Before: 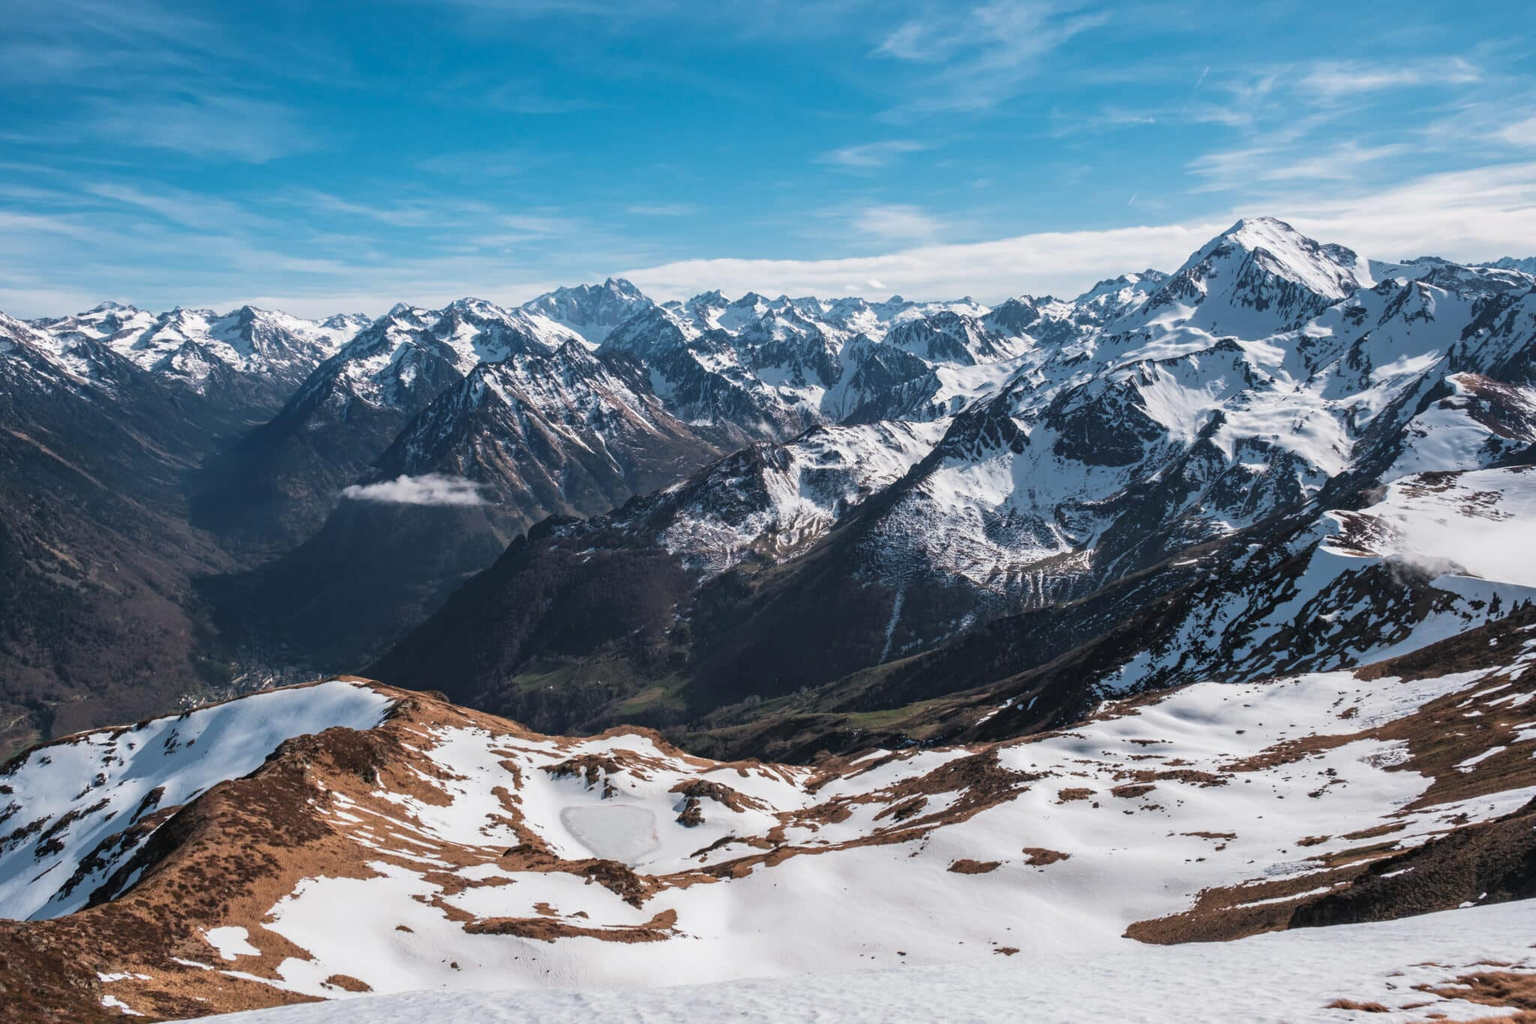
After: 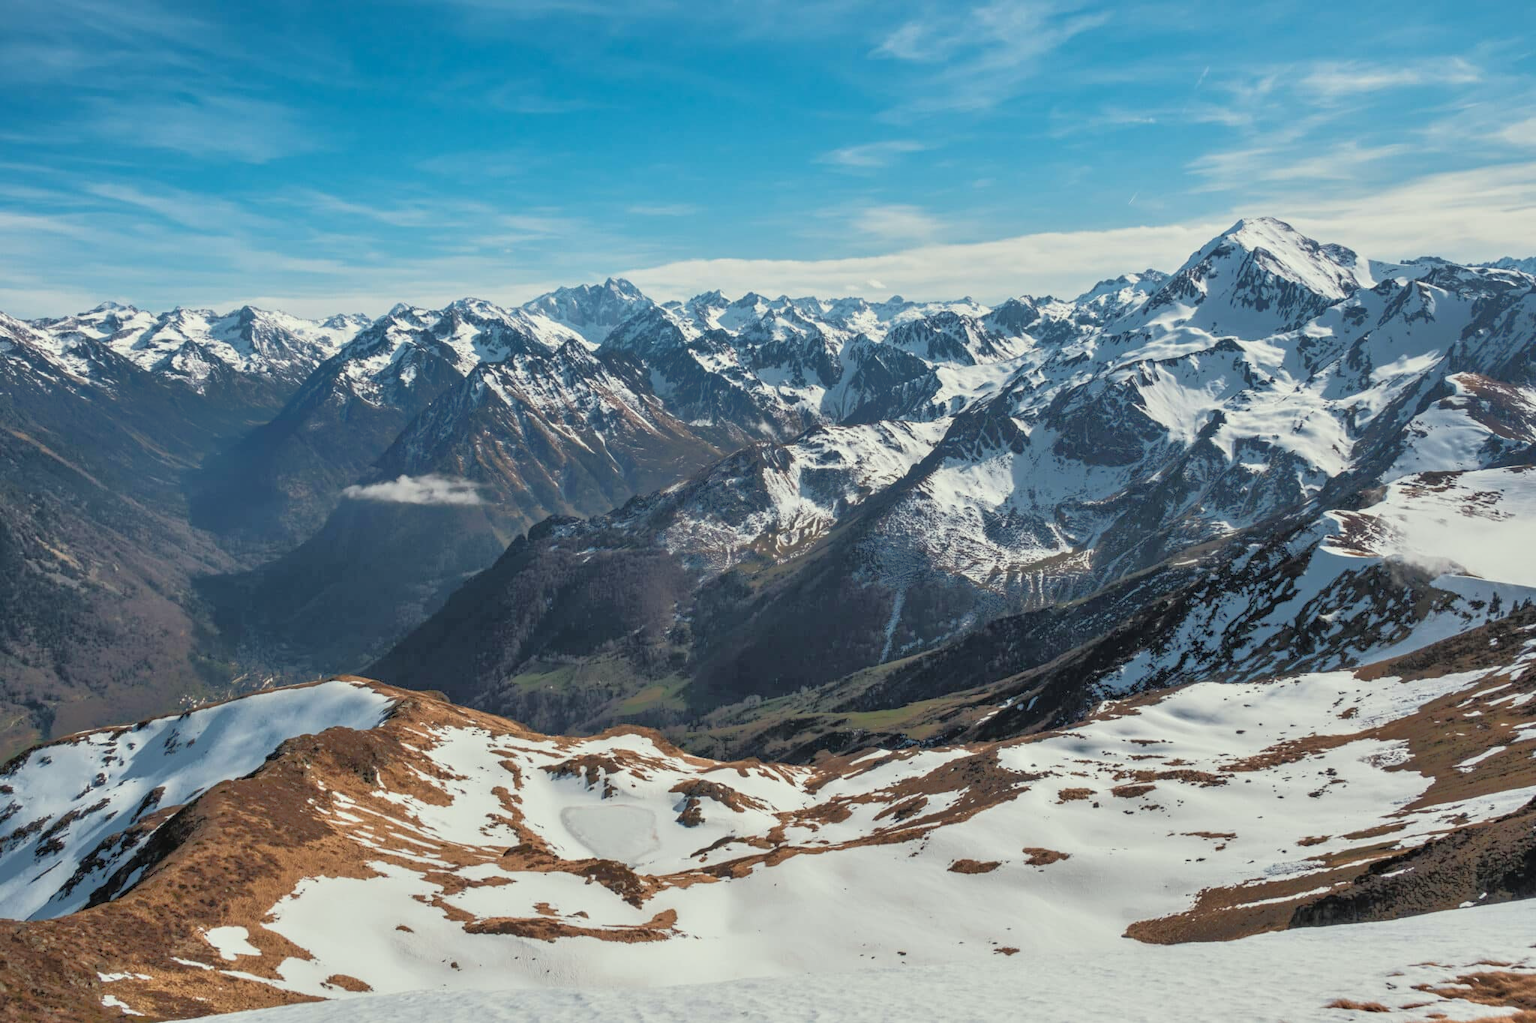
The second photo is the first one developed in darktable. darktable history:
color correction: highlights a* -4.28, highlights b* 6.53
color balance rgb: contrast -10%
tone equalizer: -8 EV -0.528 EV, -7 EV -0.319 EV, -6 EV -0.083 EV, -5 EV 0.413 EV, -4 EV 0.985 EV, -3 EV 0.791 EV, -2 EV -0.01 EV, -1 EV 0.14 EV, +0 EV -0.012 EV, smoothing 1
